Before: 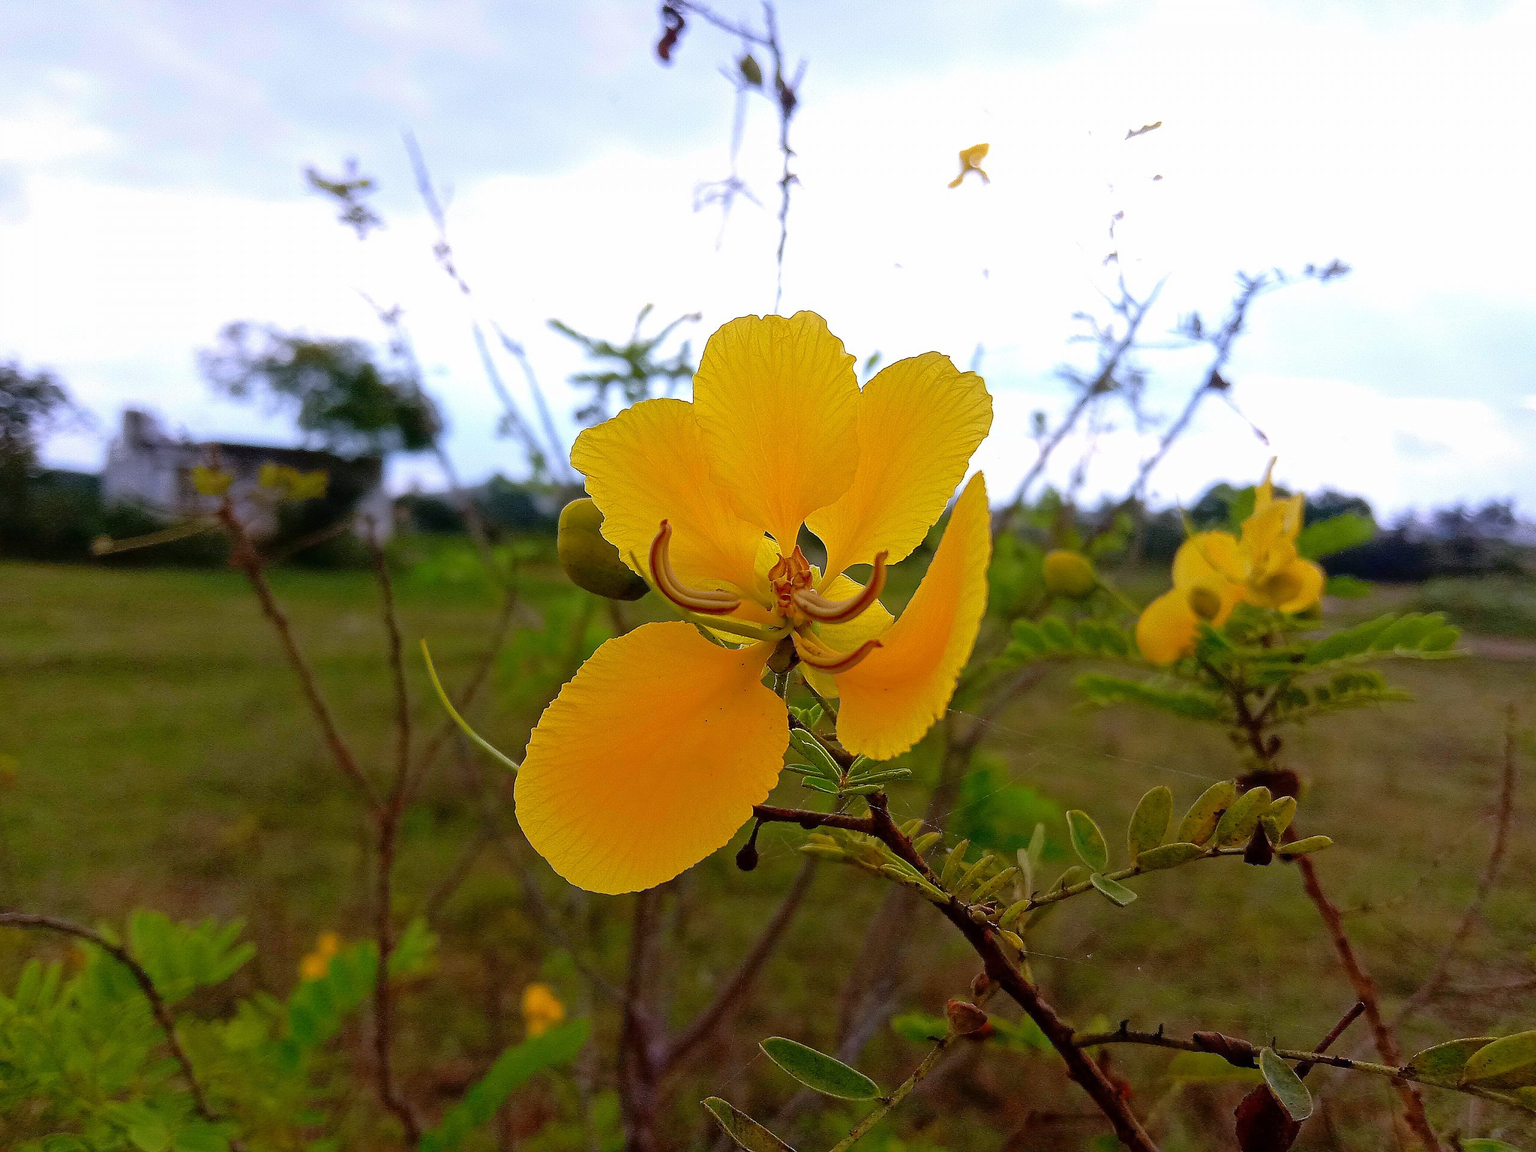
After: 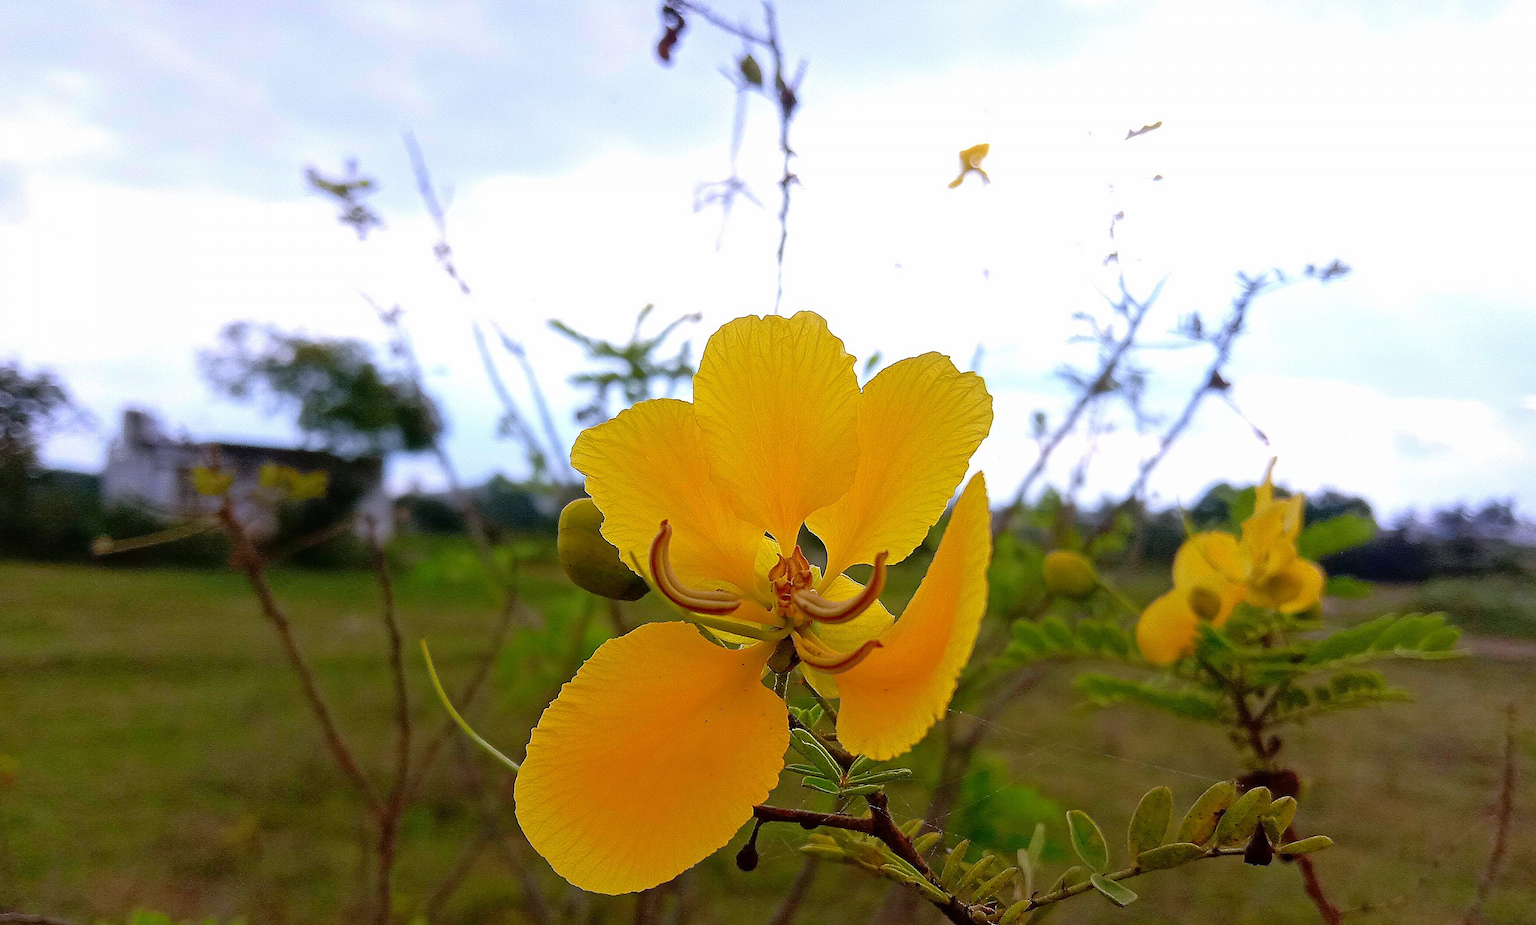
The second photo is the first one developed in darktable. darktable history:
crop: bottom 19.634%
